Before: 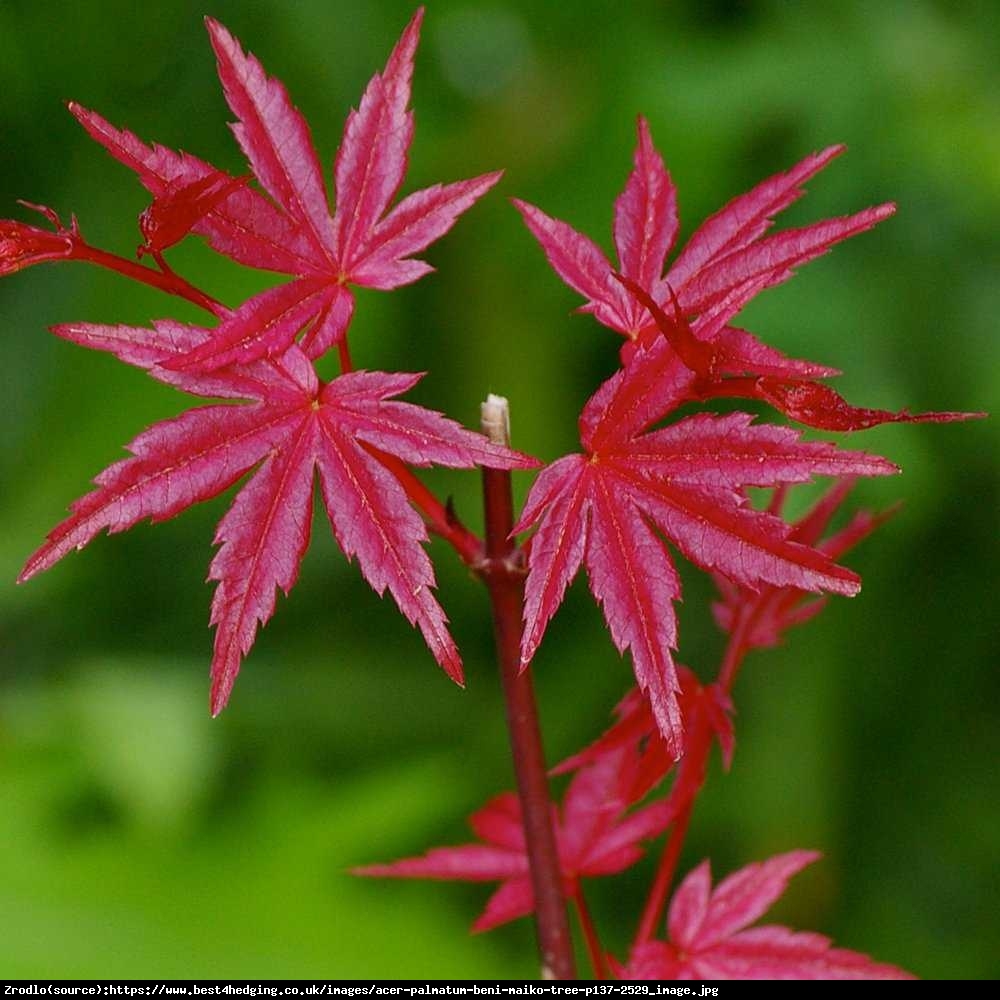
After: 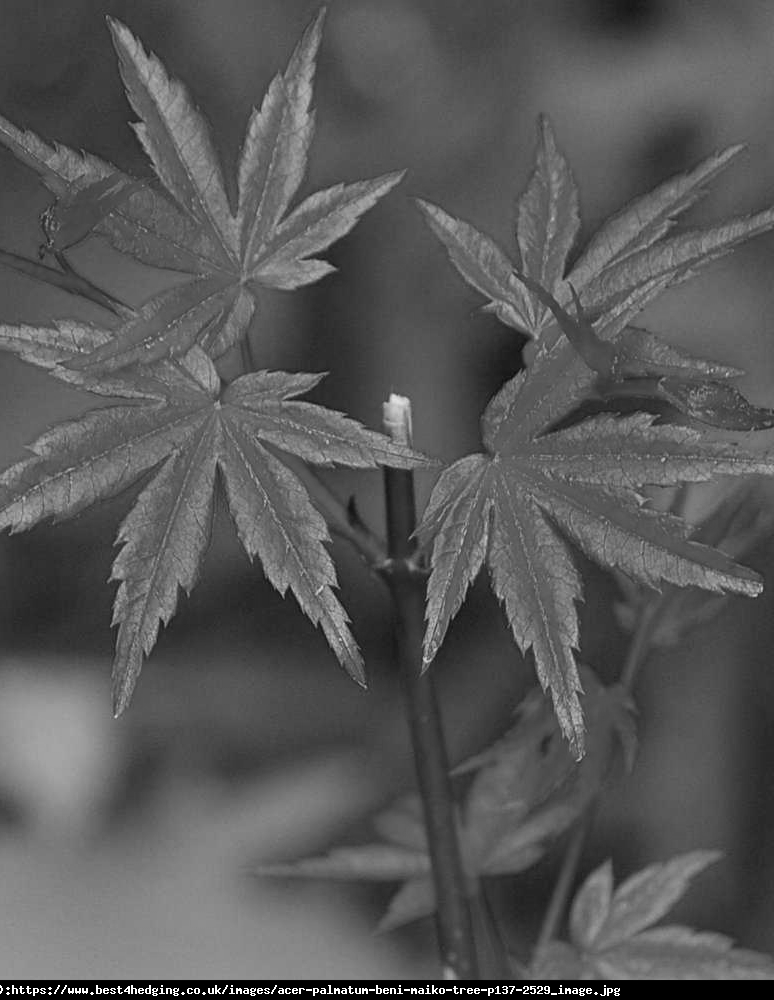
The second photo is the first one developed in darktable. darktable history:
color contrast: green-magenta contrast 0, blue-yellow contrast 0
crop: left 9.88%, right 12.664%
